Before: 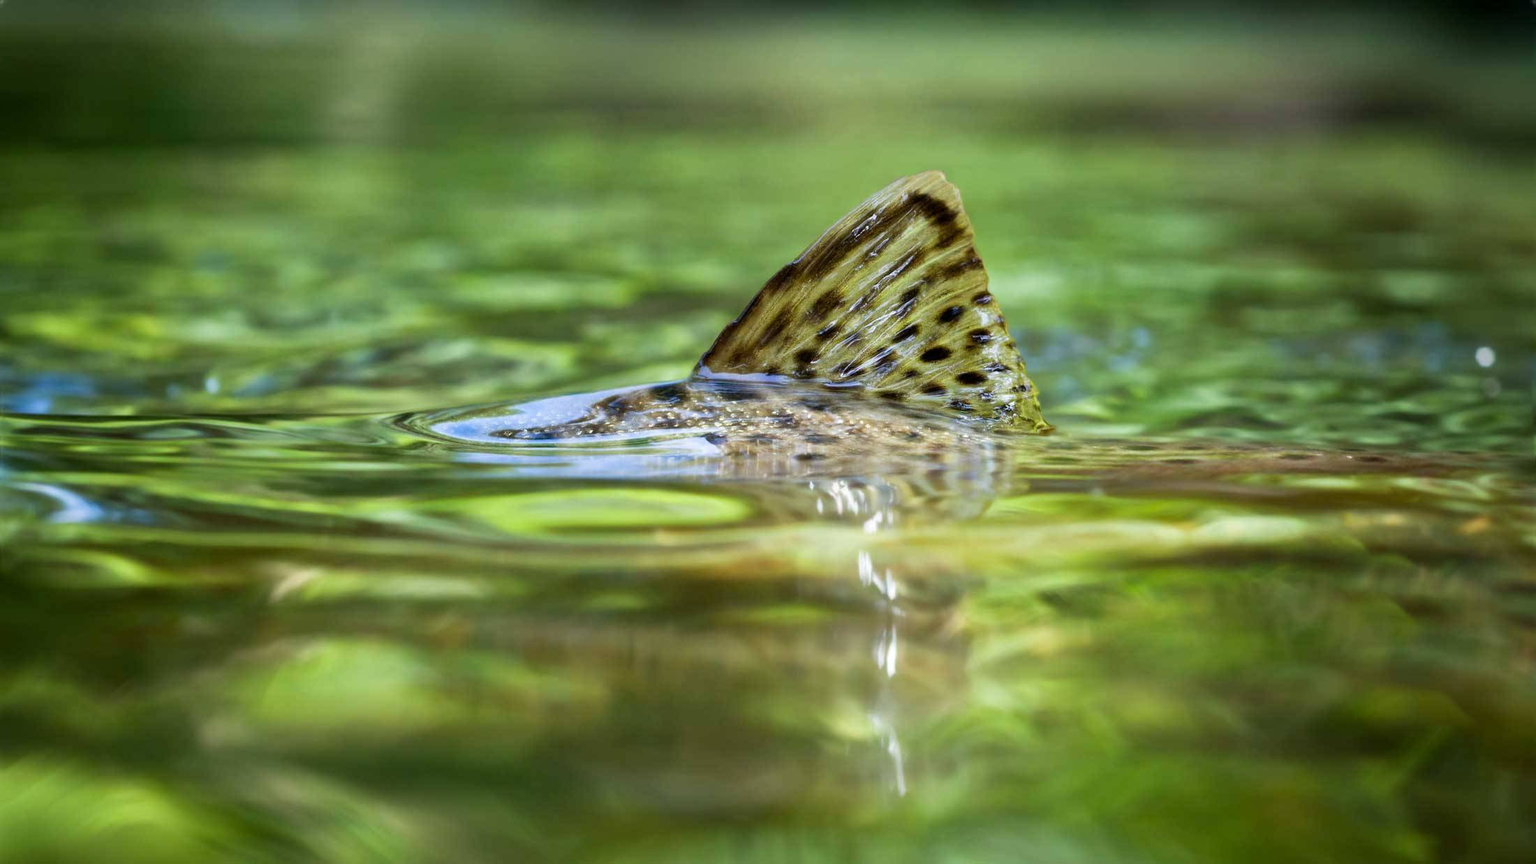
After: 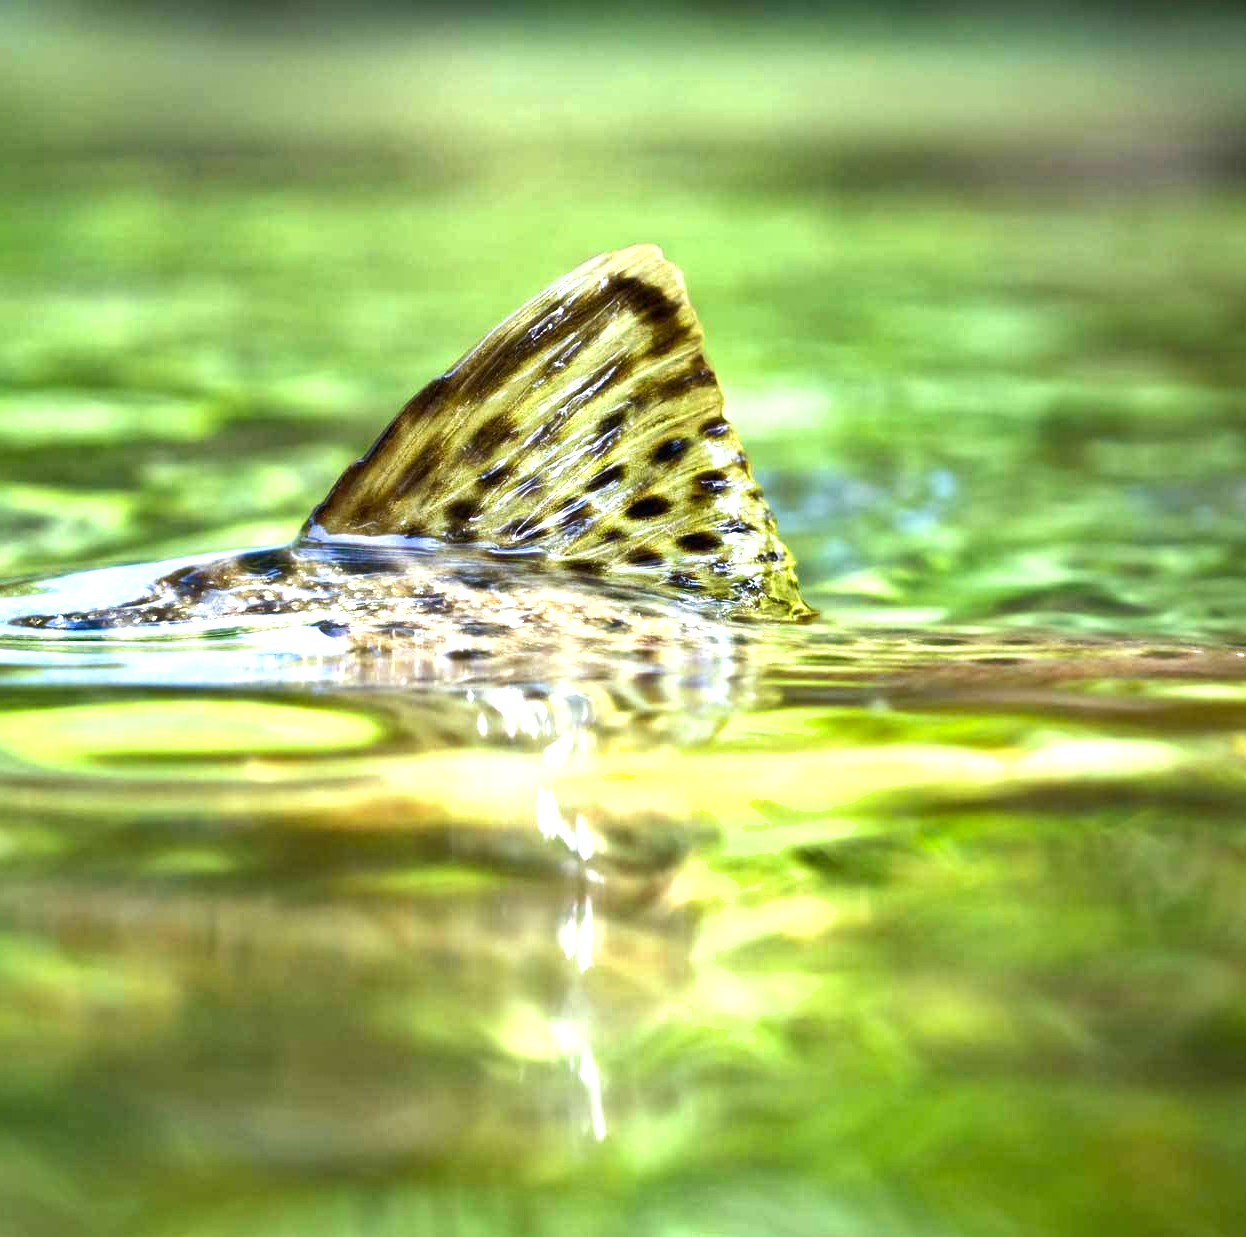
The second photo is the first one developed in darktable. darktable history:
shadows and highlights: shadows 49, highlights -41, soften with gaussian
tone equalizer: on, module defaults
crop: left 31.458%, top 0%, right 11.876%
white balance: emerald 1
exposure: black level correction 0, exposure 1.2 EV, compensate highlight preservation false
